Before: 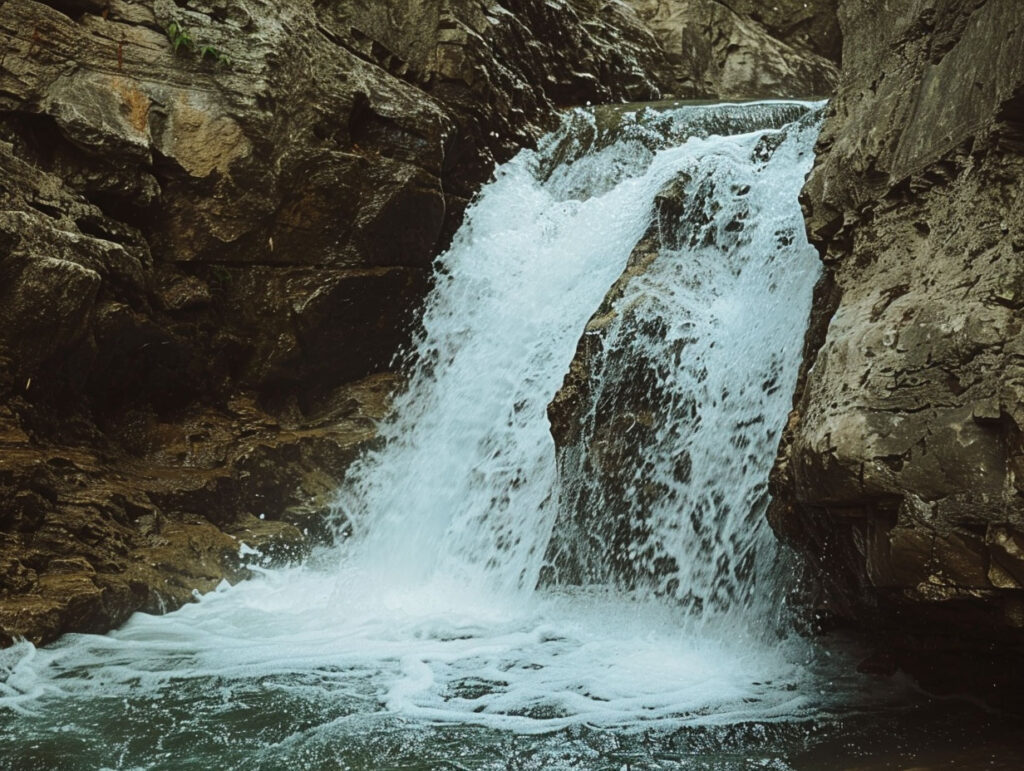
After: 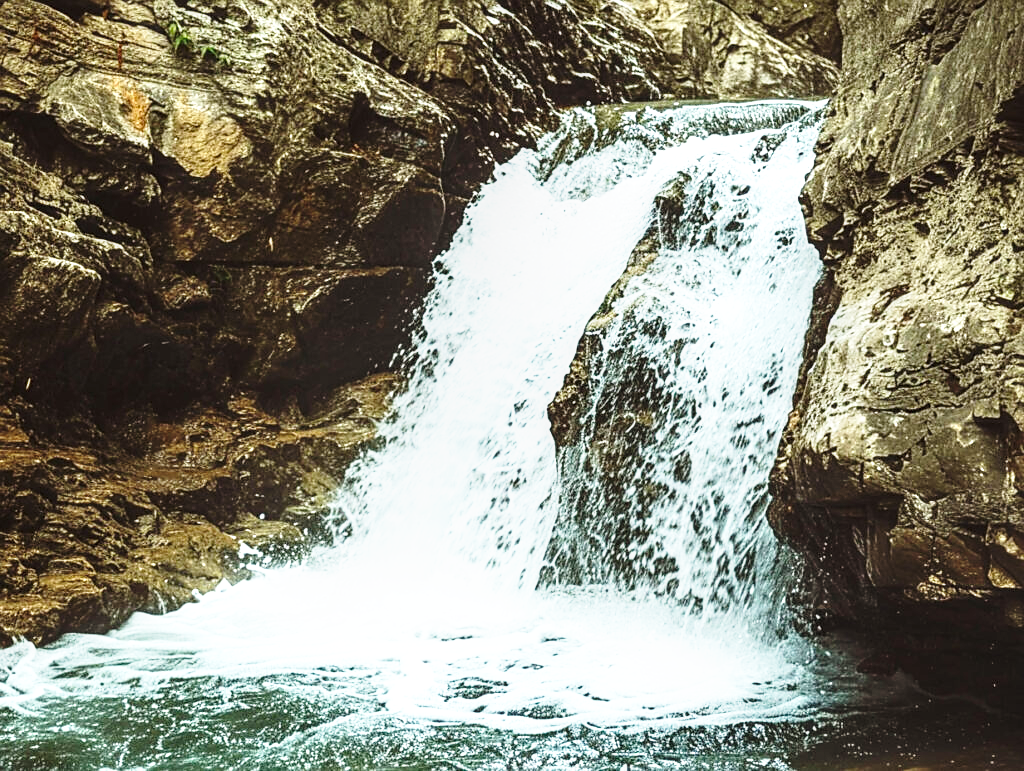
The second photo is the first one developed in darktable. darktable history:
local contrast: detail 130%
sharpen: radius 1.844, amount 0.405, threshold 1.23
exposure: exposure 0.498 EV, compensate highlight preservation false
base curve: curves: ch0 [(0, 0) (0.026, 0.03) (0.109, 0.232) (0.351, 0.748) (0.669, 0.968) (1, 1)], preserve colors none
